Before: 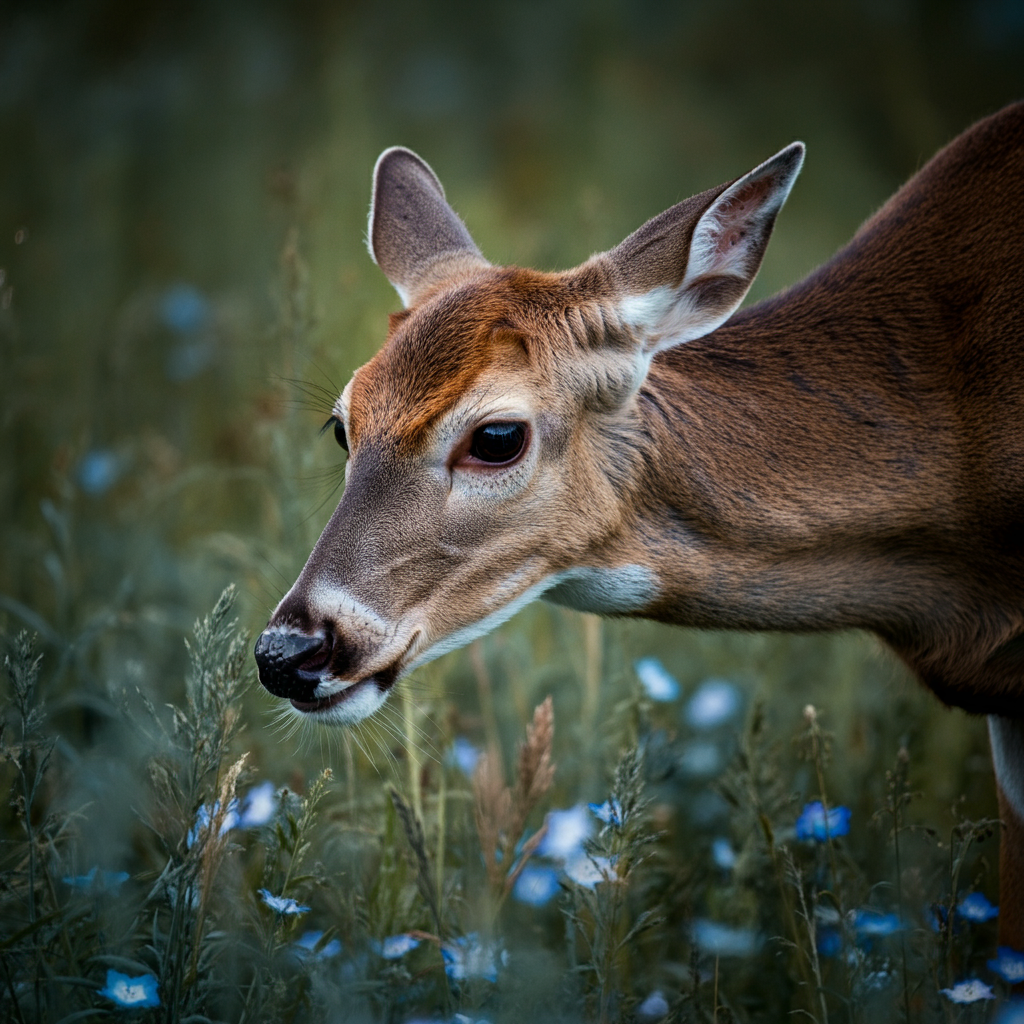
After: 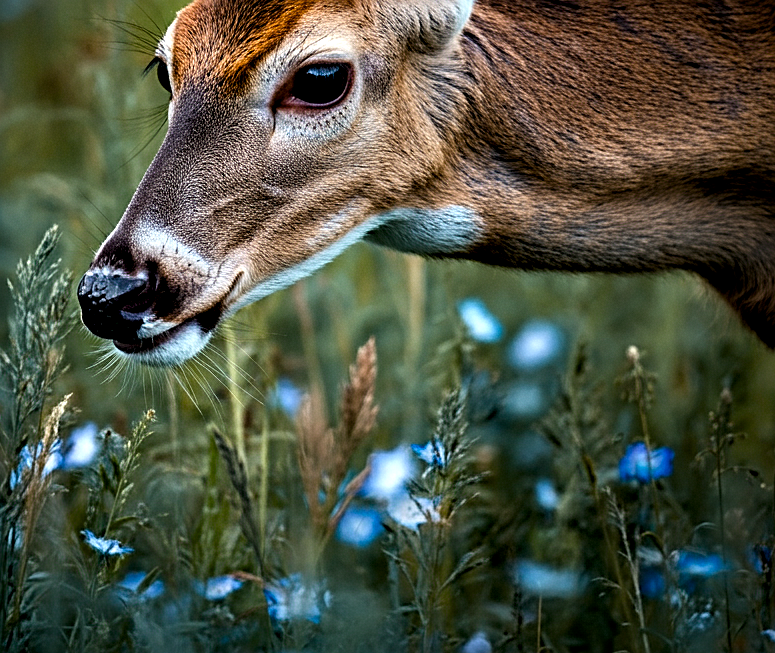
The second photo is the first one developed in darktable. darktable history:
crop and rotate: left 17.299%, top 35.115%, right 7.015%, bottom 1.024%
contrast equalizer: y [[0.601, 0.6, 0.598, 0.598, 0.6, 0.601], [0.5 ×6], [0.5 ×6], [0 ×6], [0 ×6]]
color balance rgb: perceptual saturation grading › global saturation 25%, global vibrance 20%
sharpen: on, module defaults
